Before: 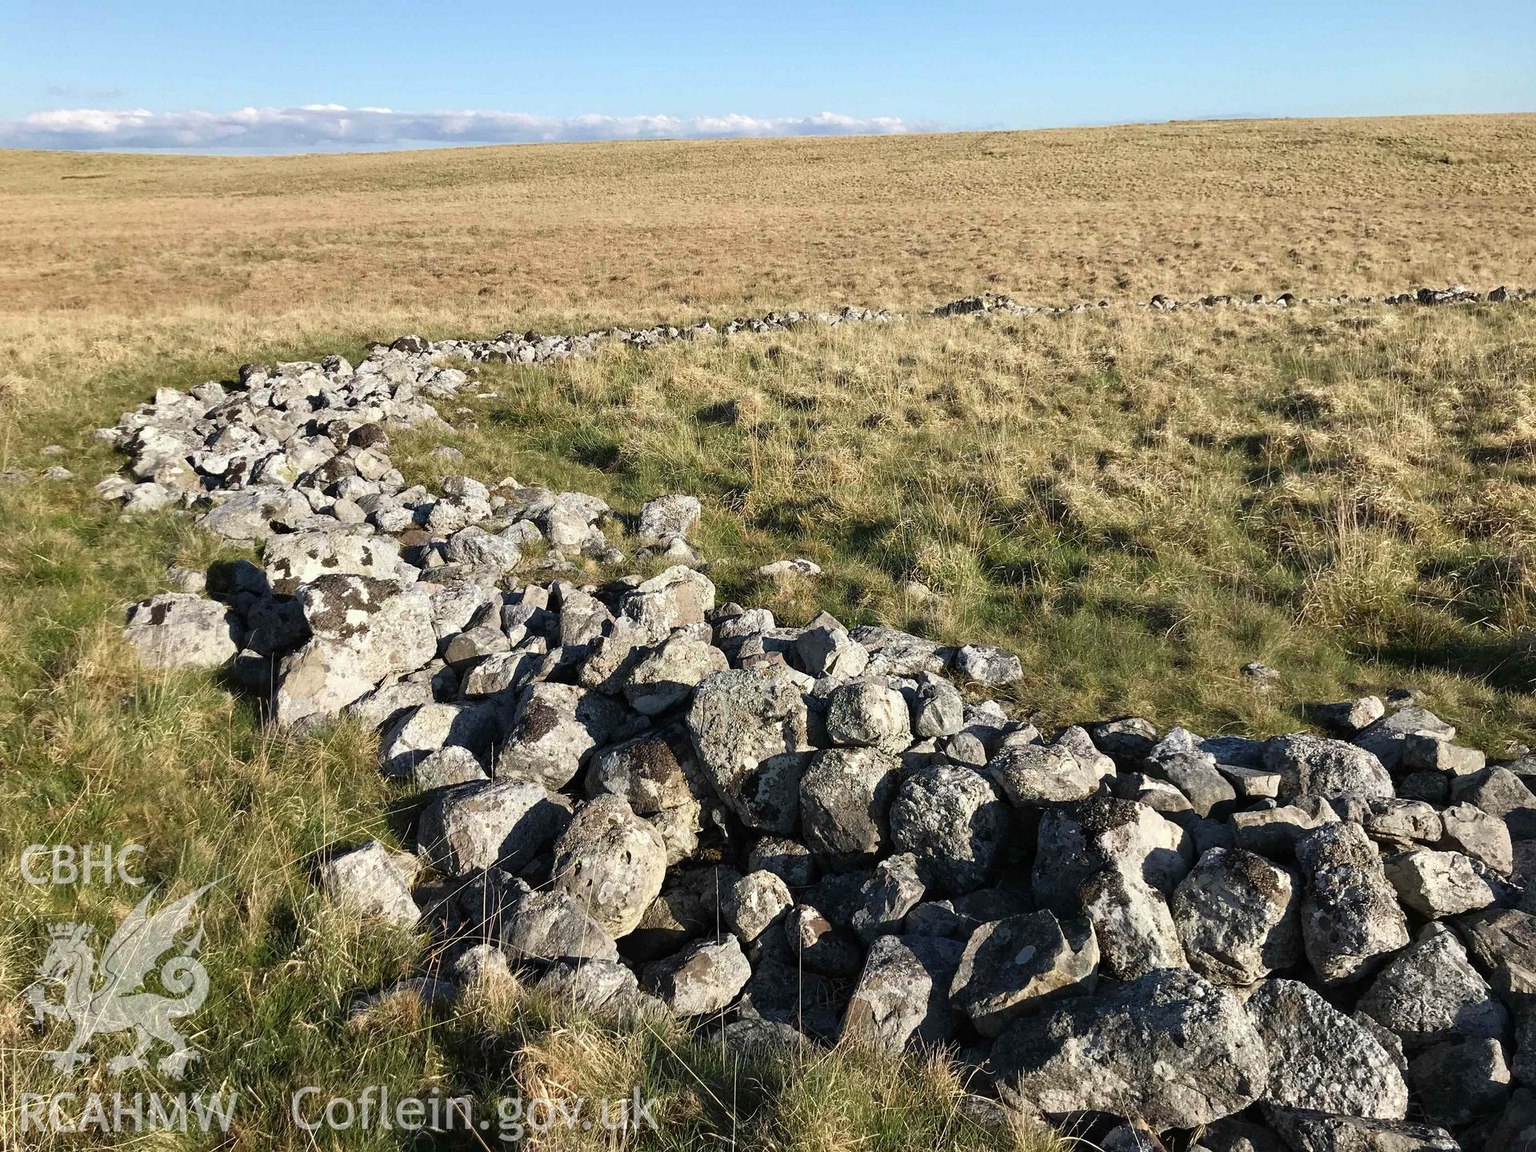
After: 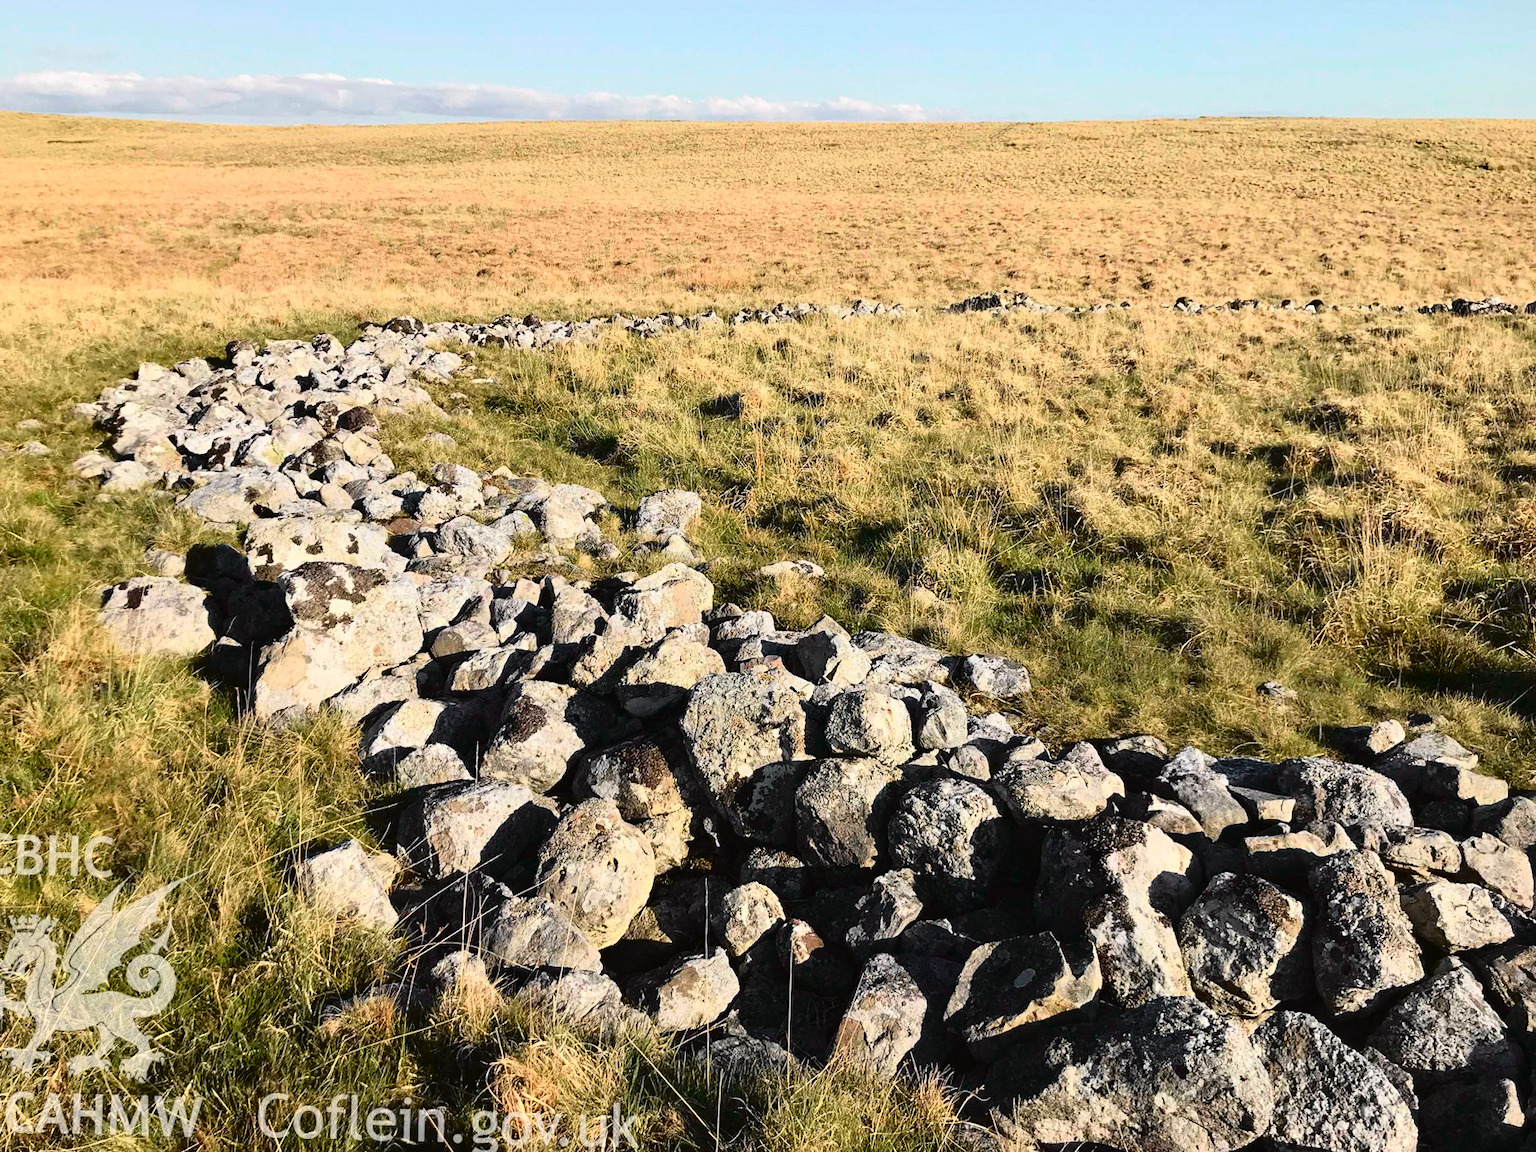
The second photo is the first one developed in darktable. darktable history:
tone curve: curves: ch0 [(0, 0.014) (0.17, 0.099) (0.392, 0.438) (0.725, 0.828) (0.872, 0.918) (1, 0.981)]; ch1 [(0, 0) (0.402, 0.36) (0.489, 0.491) (0.5, 0.503) (0.515, 0.52) (0.545, 0.574) (0.615, 0.662) (0.701, 0.725) (1, 1)]; ch2 [(0, 0) (0.42, 0.458) (0.485, 0.499) (0.503, 0.503) (0.531, 0.542) (0.561, 0.594) (0.644, 0.694) (0.717, 0.753) (1, 0.991)], color space Lab, independent channels
crop and rotate: angle -1.69°
